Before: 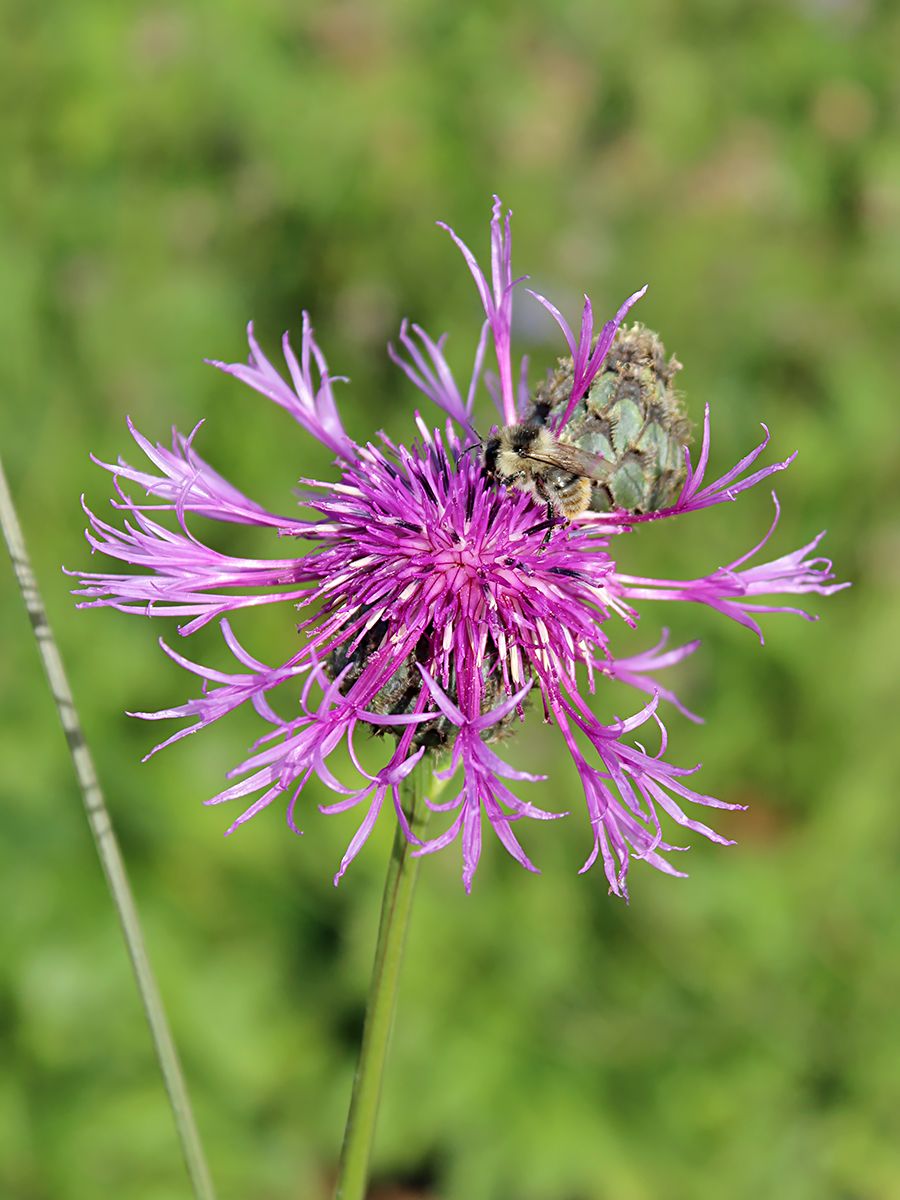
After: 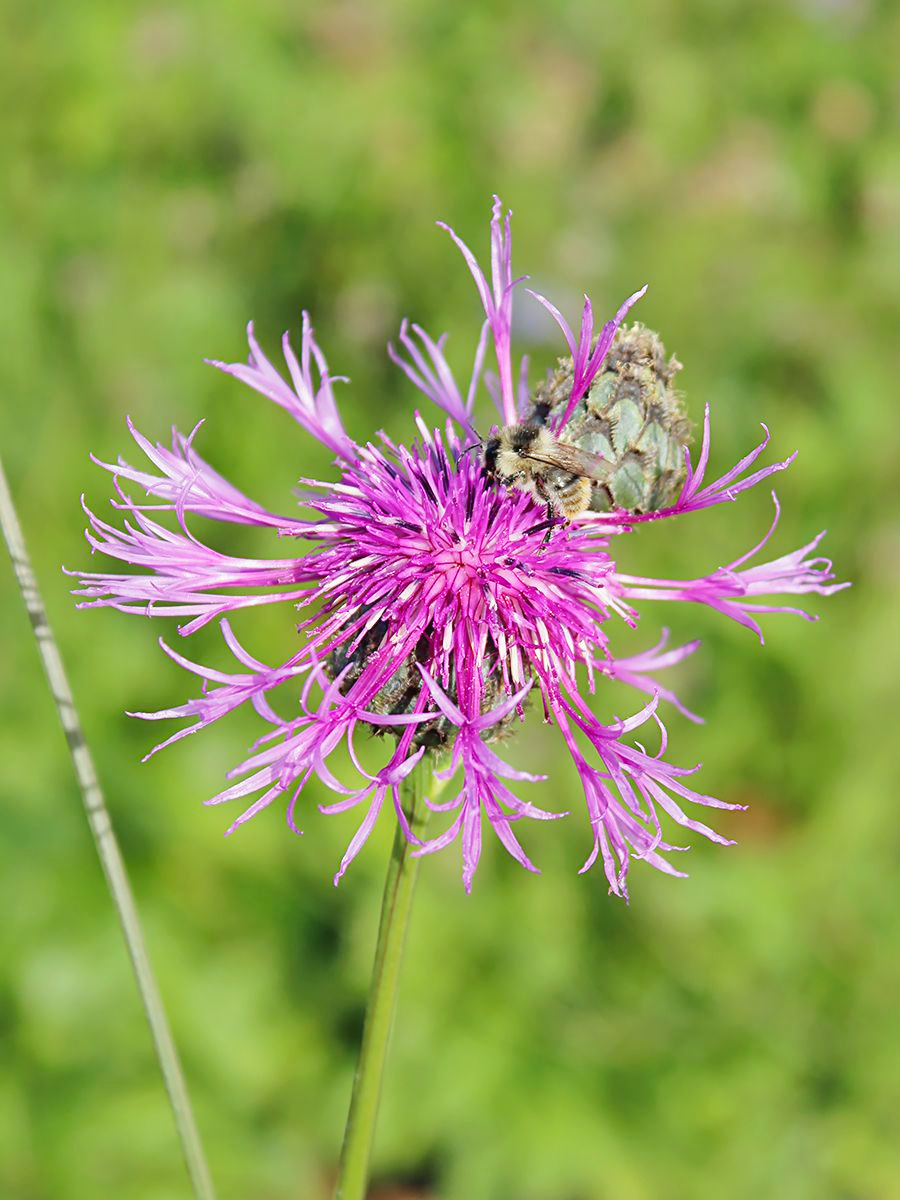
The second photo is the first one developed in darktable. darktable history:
bloom: size 9%, threshold 100%, strength 7%
base curve: curves: ch0 [(0, 0) (0.204, 0.334) (0.55, 0.733) (1, 1)], preserve colors none
shadows and highlights: on, module defaults
contrast brightness saturation: contrast -0.02, brightness -0.01, saturation 0.03
